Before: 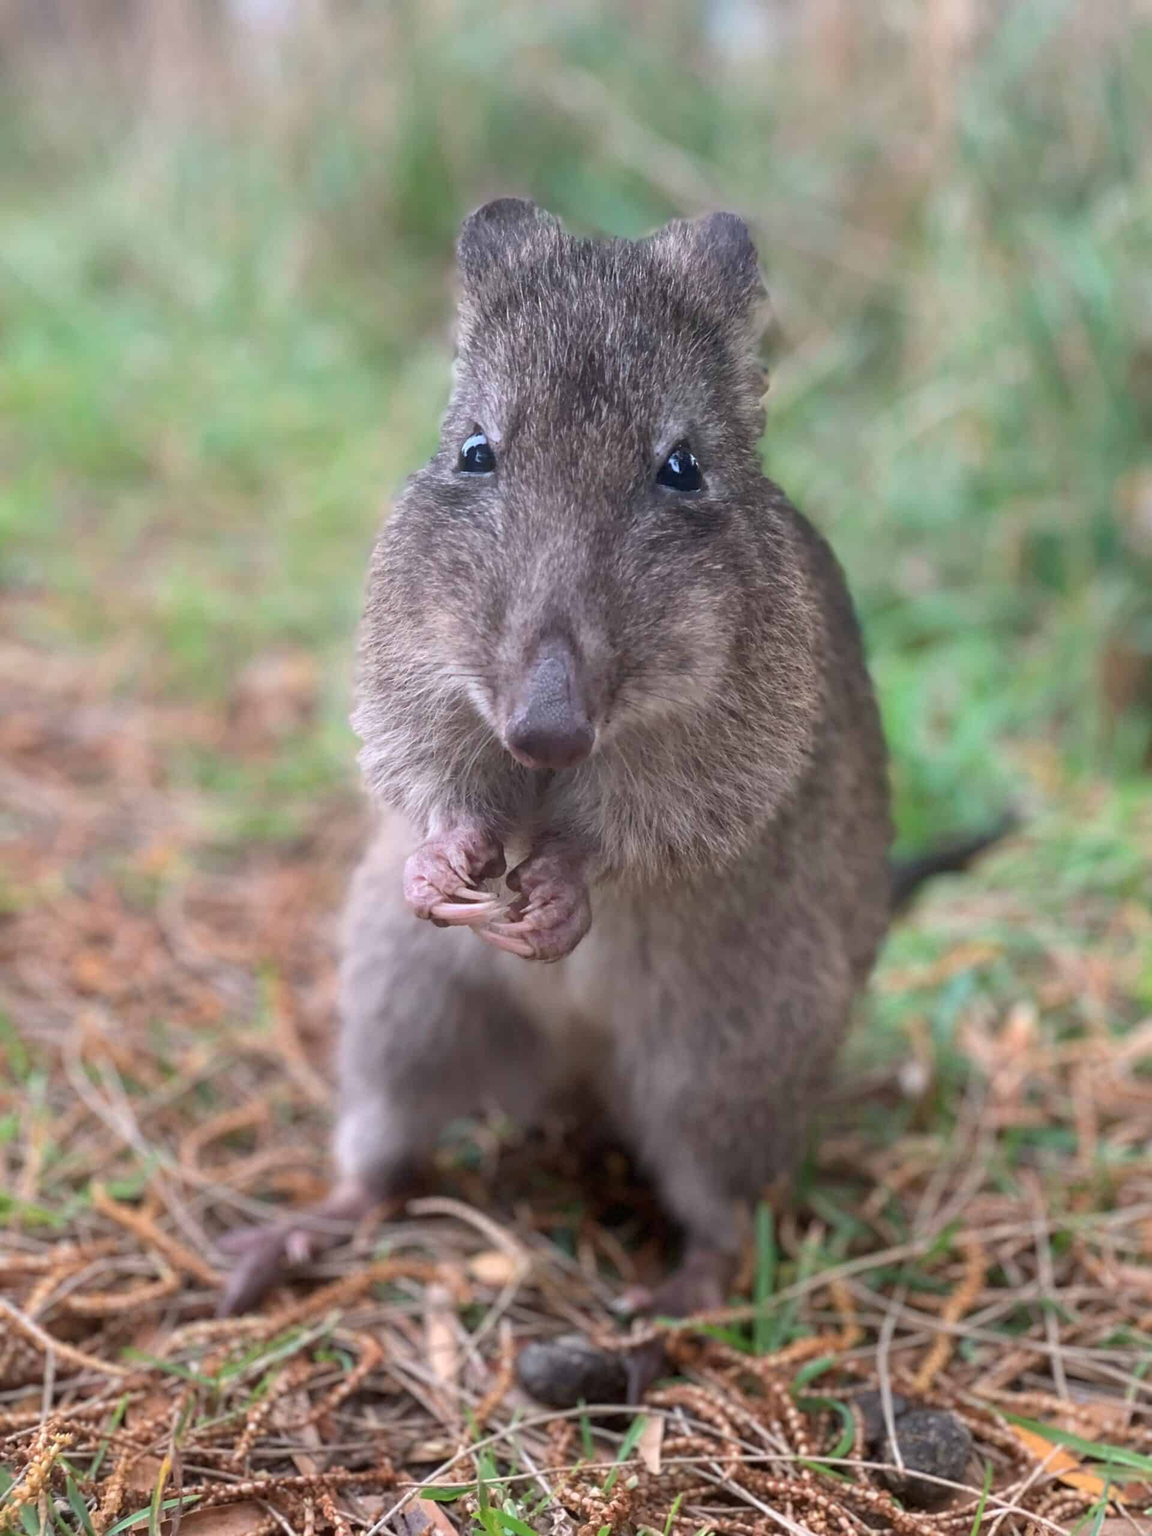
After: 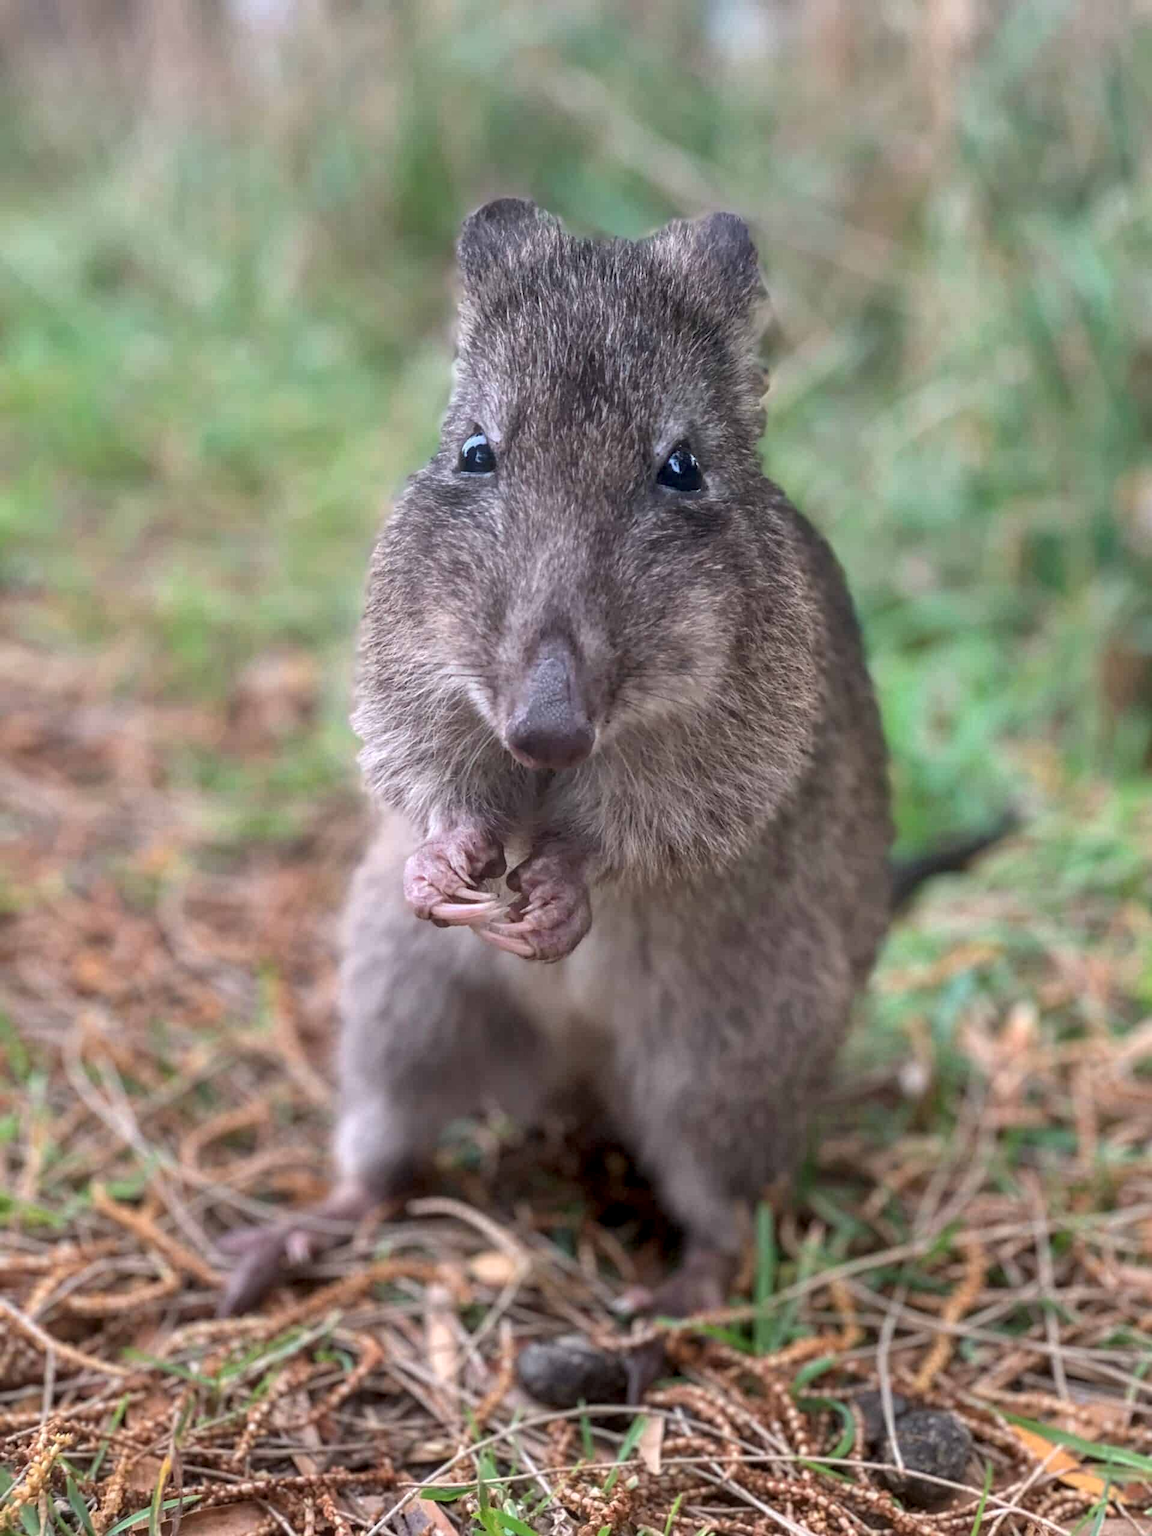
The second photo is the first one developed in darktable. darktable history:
shadows and highlights: shadows 33.61, highlights -47.14, compress 49.65%, soften with gaussian
local contrast: on, module defaults
